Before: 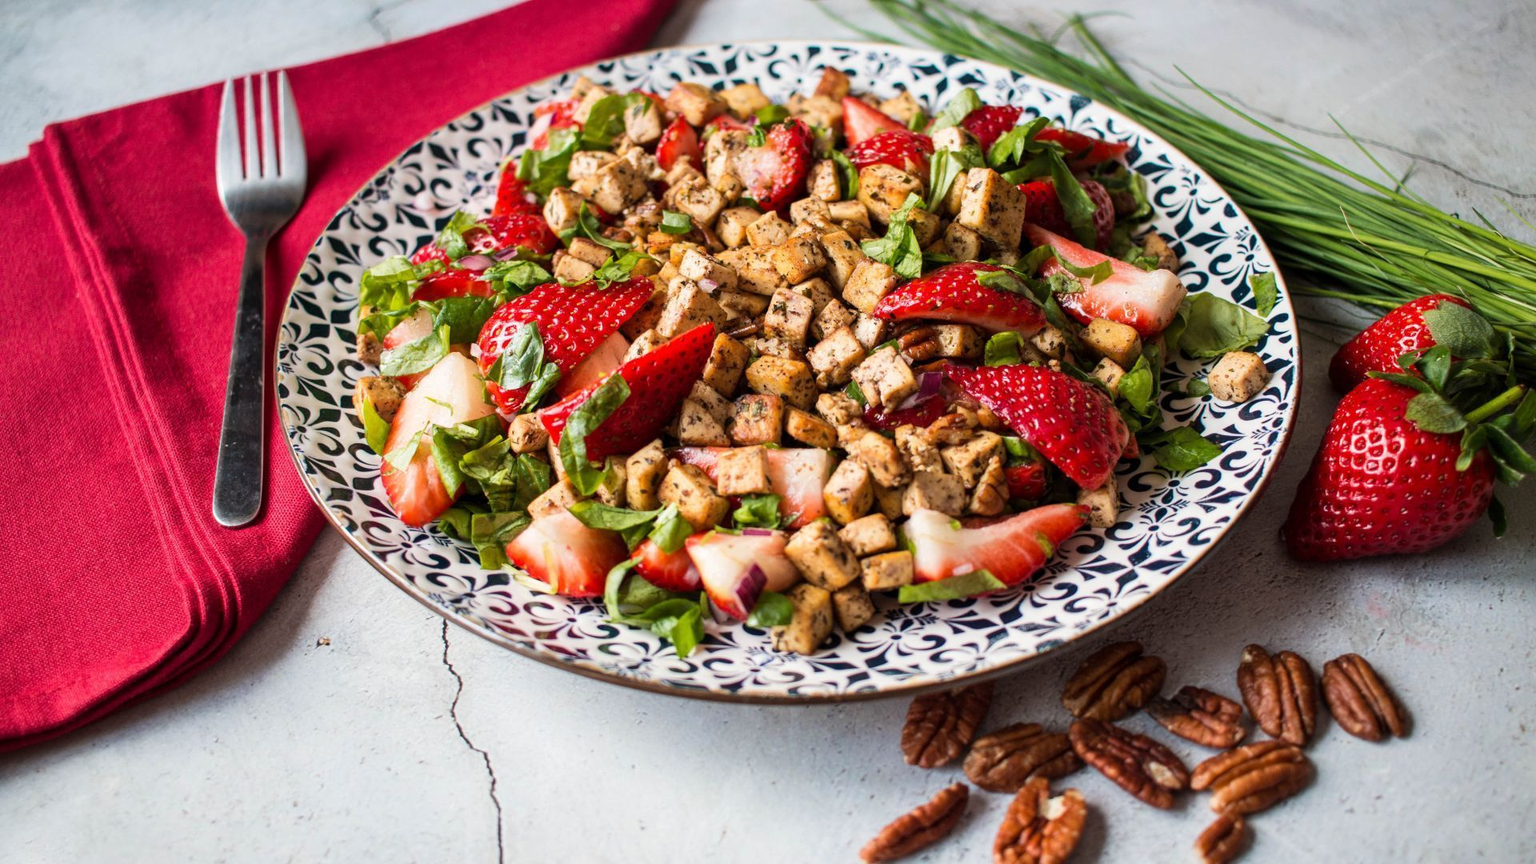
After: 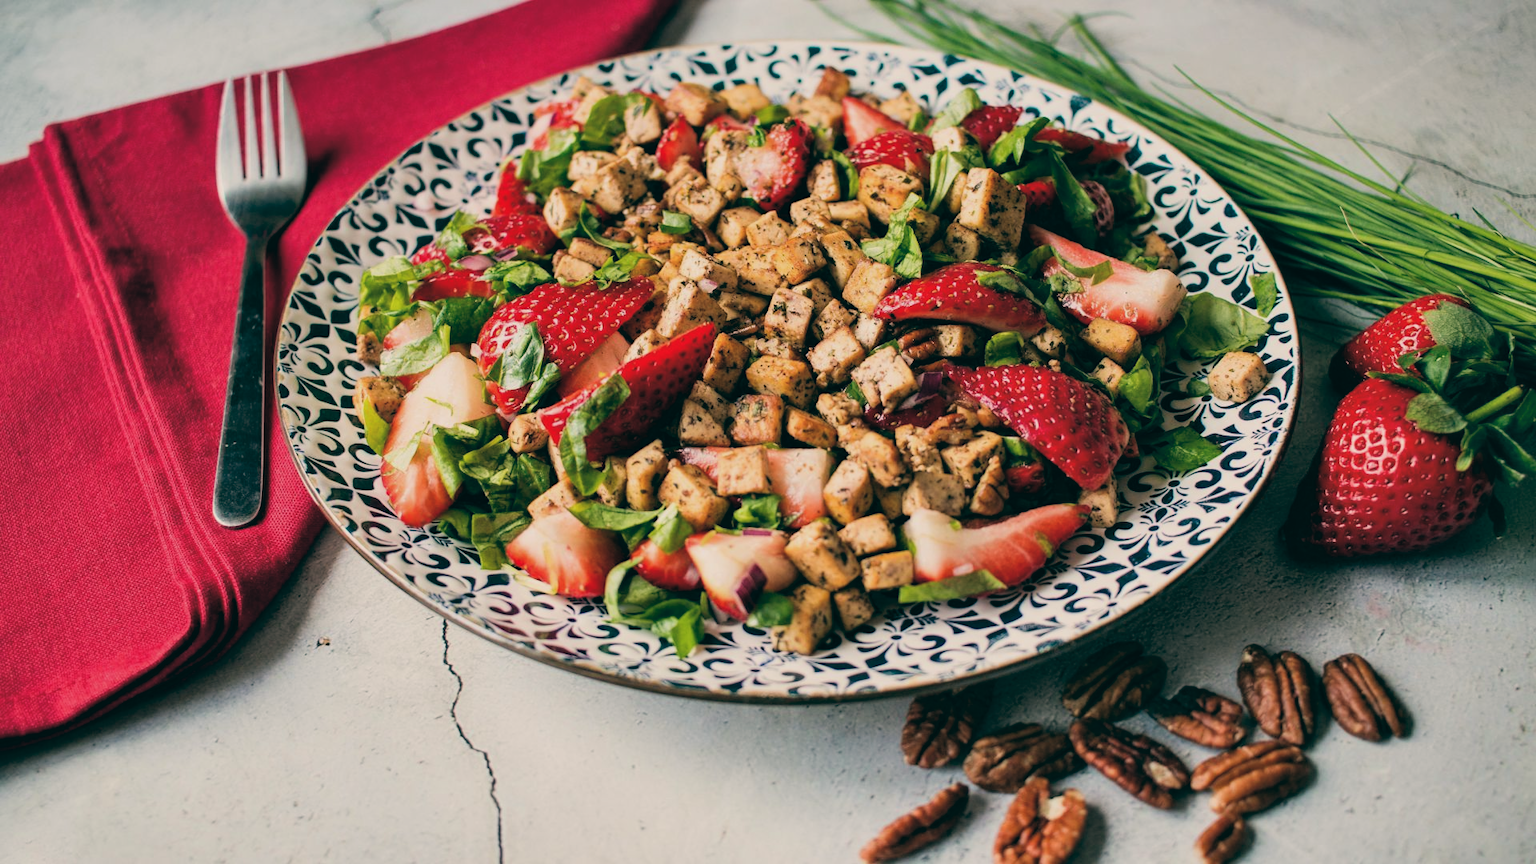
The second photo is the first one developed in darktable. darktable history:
shadows and highlights: shadows 37.27, highlights -28.18, soften with gaussian
filmic rgb: white relative exposure 3.8 EV, hardness 4.35
color balance: lift [1.005, 0.99, 1.007, 1.01], gamma [1, 0.979, 1.011, 1.021], gain [0.923, 1.098, 1.025, 0.902], input saturation 90.45%, contrast 7.73%, output saturation 105.91%
